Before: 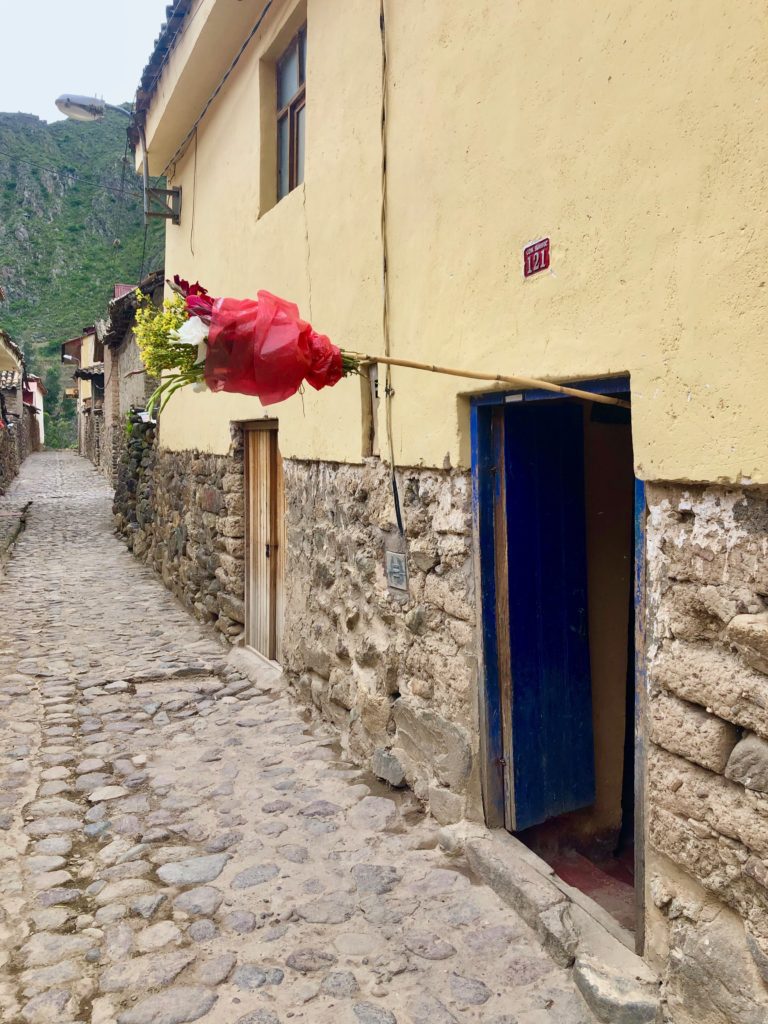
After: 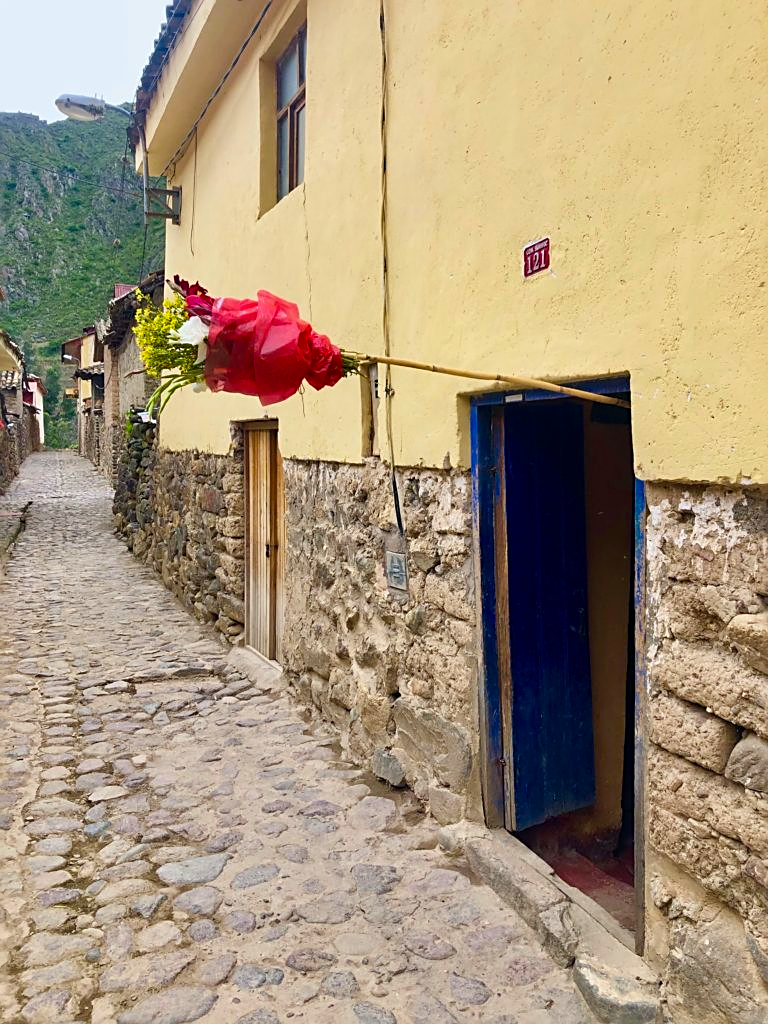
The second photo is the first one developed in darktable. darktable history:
sharpen: on, module defaults
color balance rgb: perceptual saturation grading › global saturation 20%, global vibrance 20%
